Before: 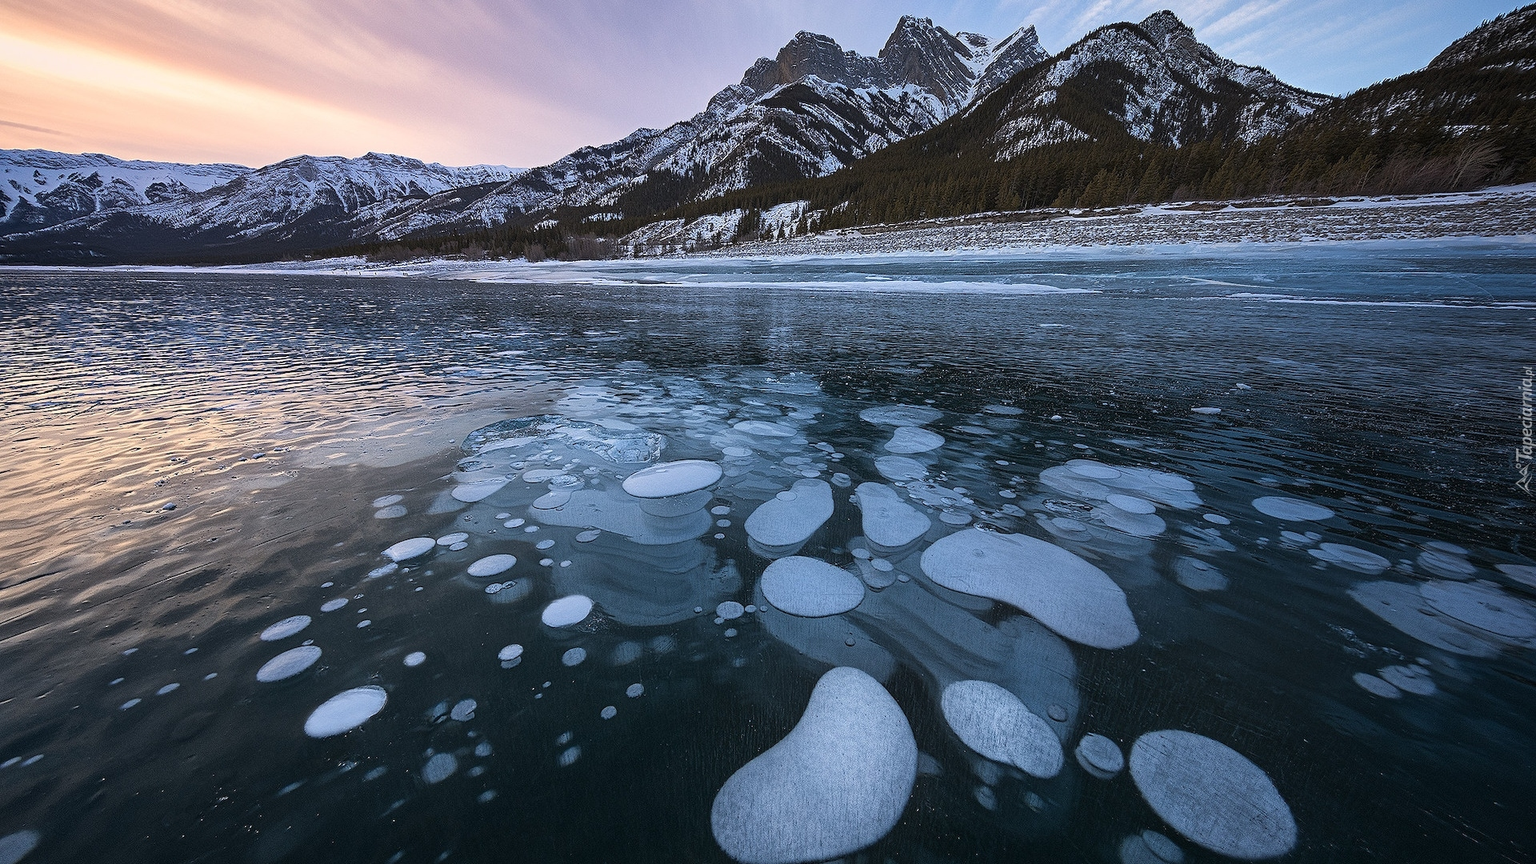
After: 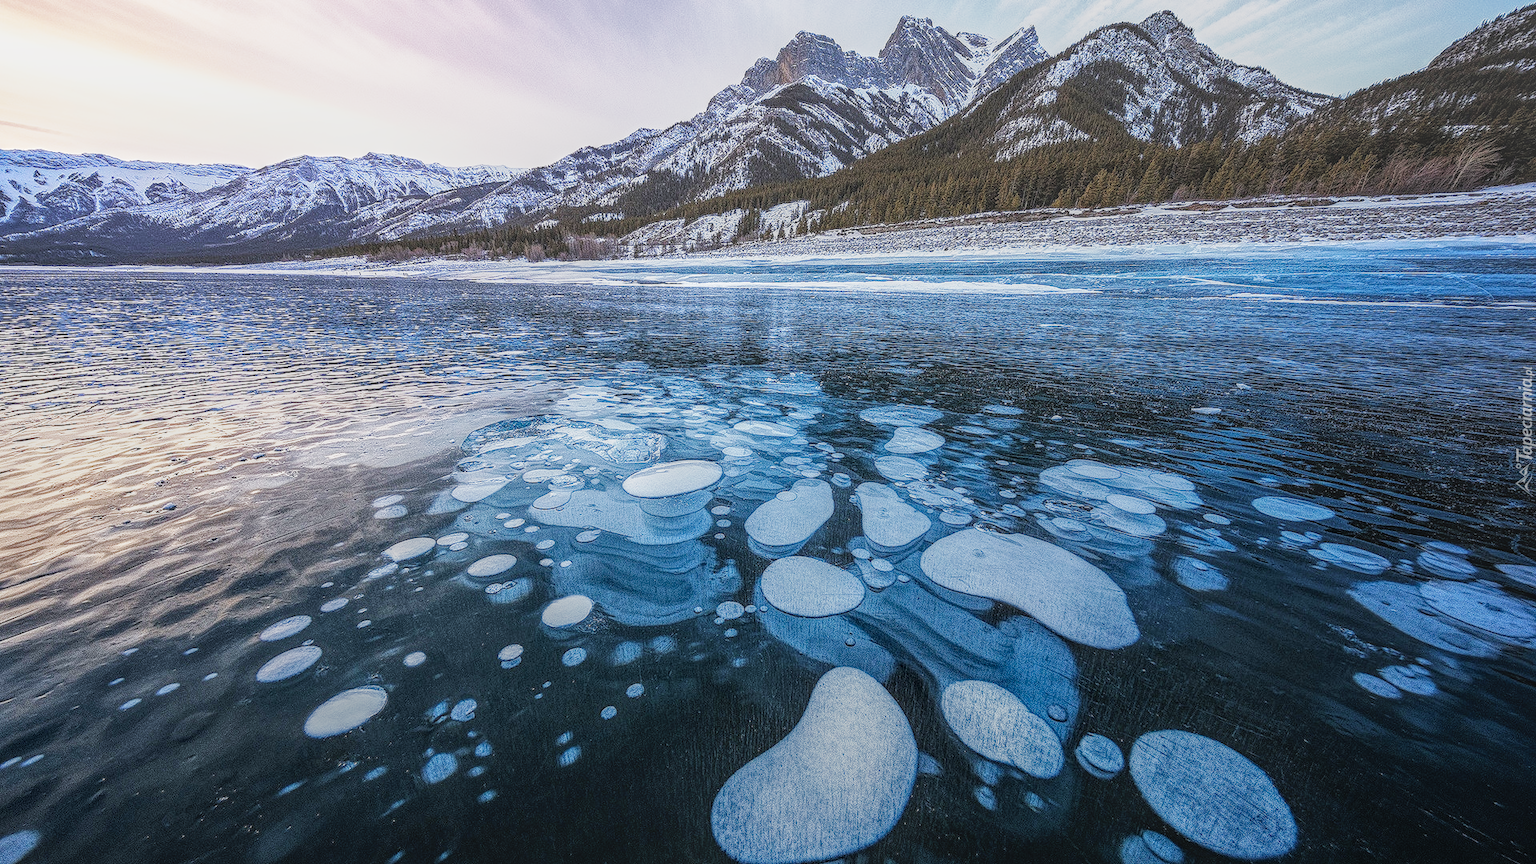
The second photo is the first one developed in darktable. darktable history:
local contrast: highlights 20%, shadows 30%, detail 201%, midtone range 0.2
base curve: curves: ch0 [(0, 0) (0.007, 0.004) (0.027, 0.03) (0.046, 0.07) (0.207, 0.54) (0.442, 0.872) (0.673, 0.972) (1, 1)], preserve colors none
